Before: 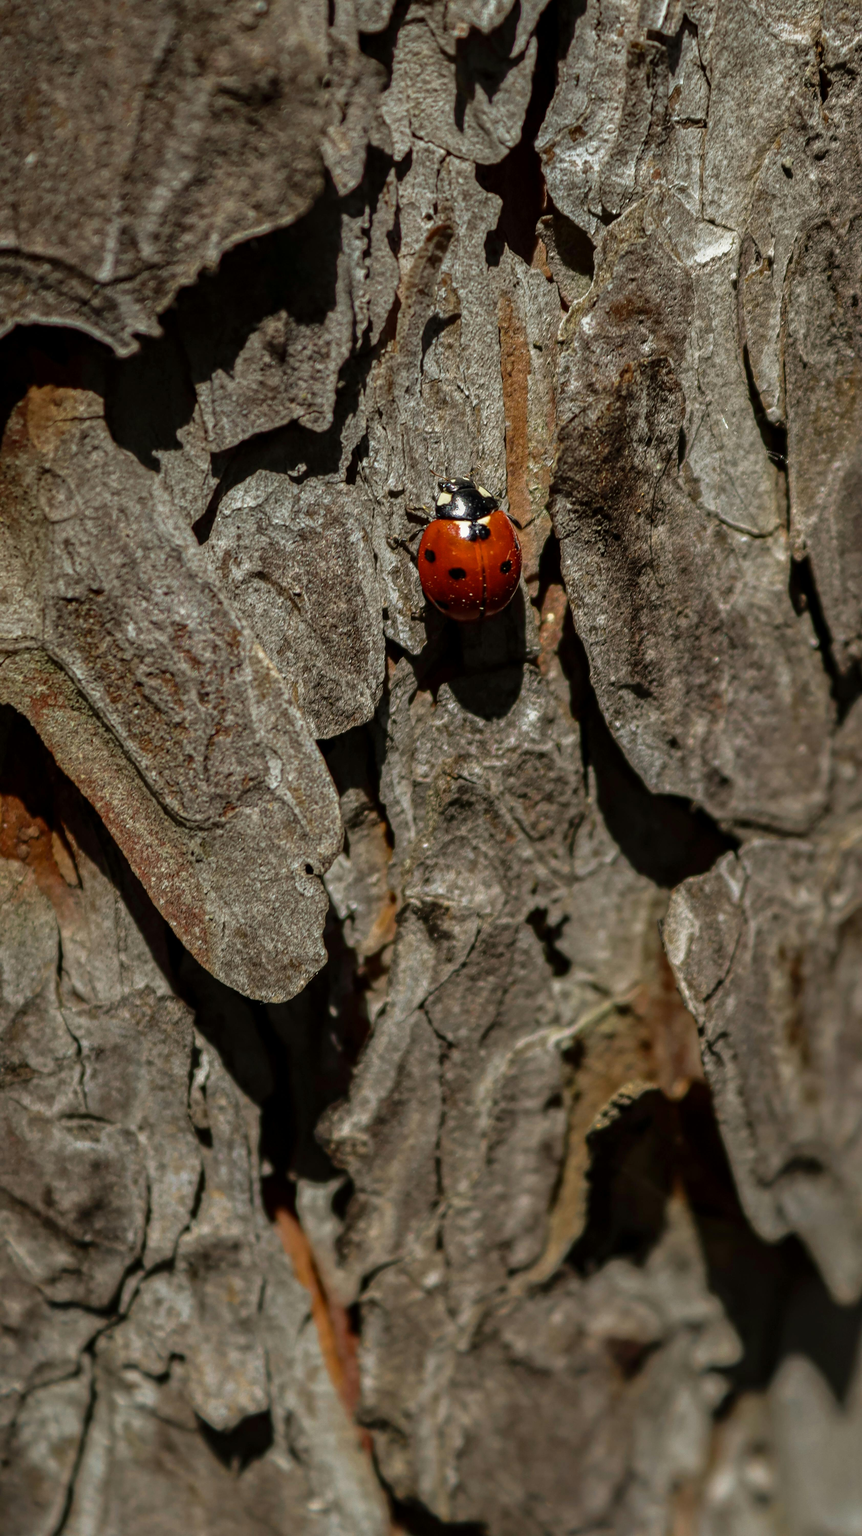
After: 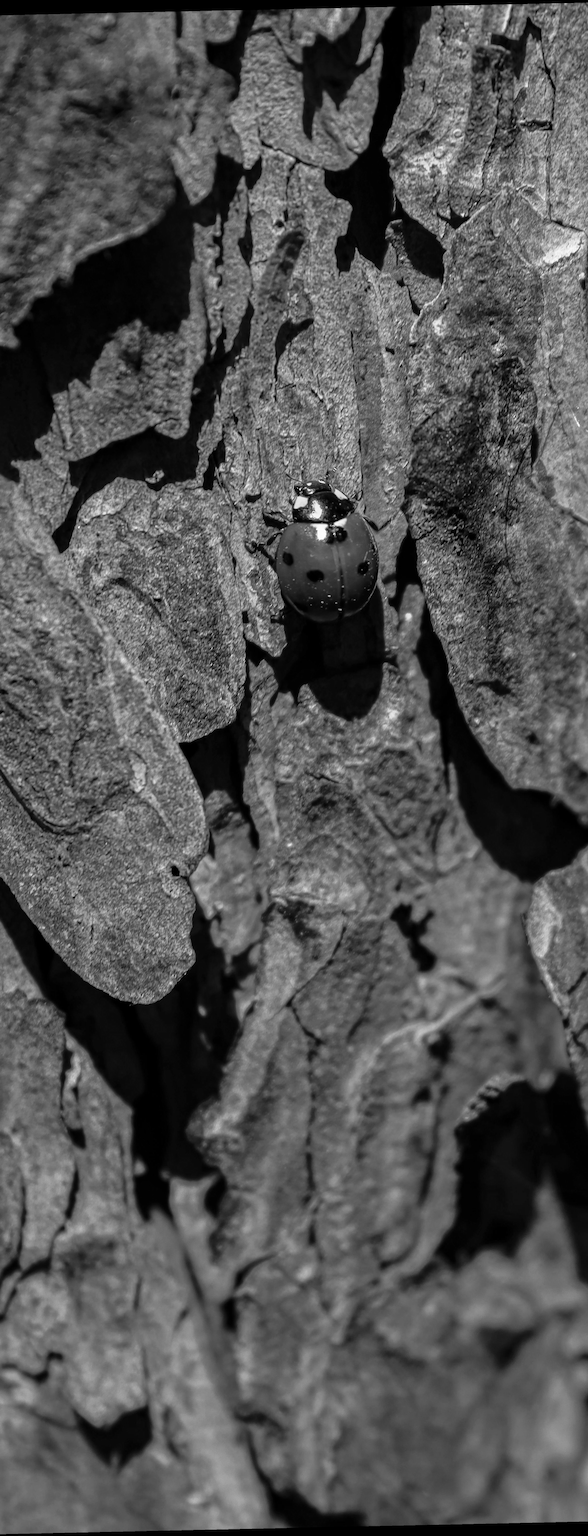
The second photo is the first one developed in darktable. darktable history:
rotate and perspective: rotation -1.24°, automatic cropping off
crop: left 16.899%, right 16.556%
white balance: red 0.948, green 1.02, blue 1.176
monochrome: on, module defaults
